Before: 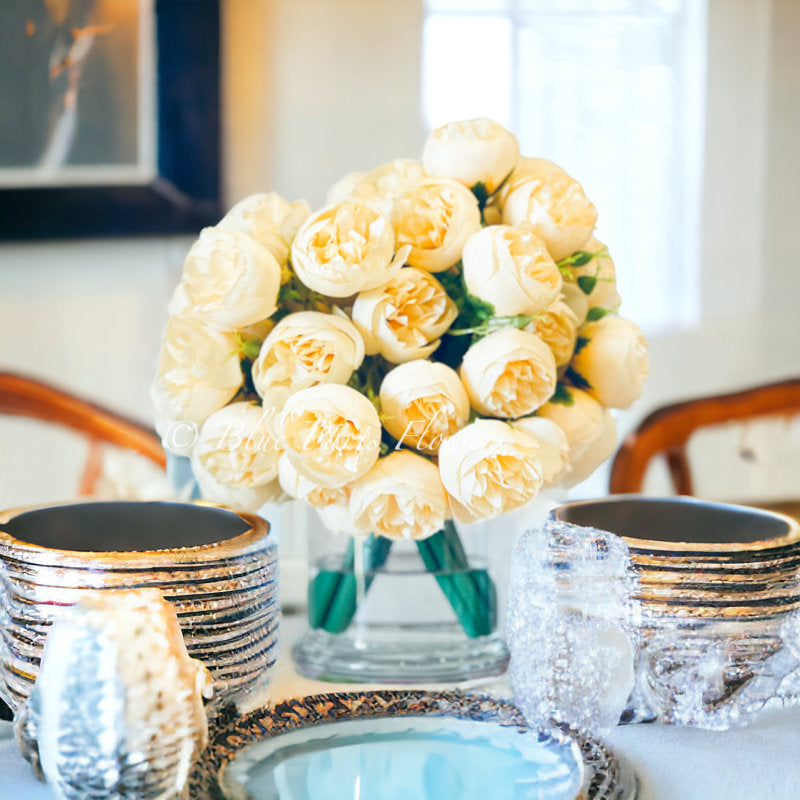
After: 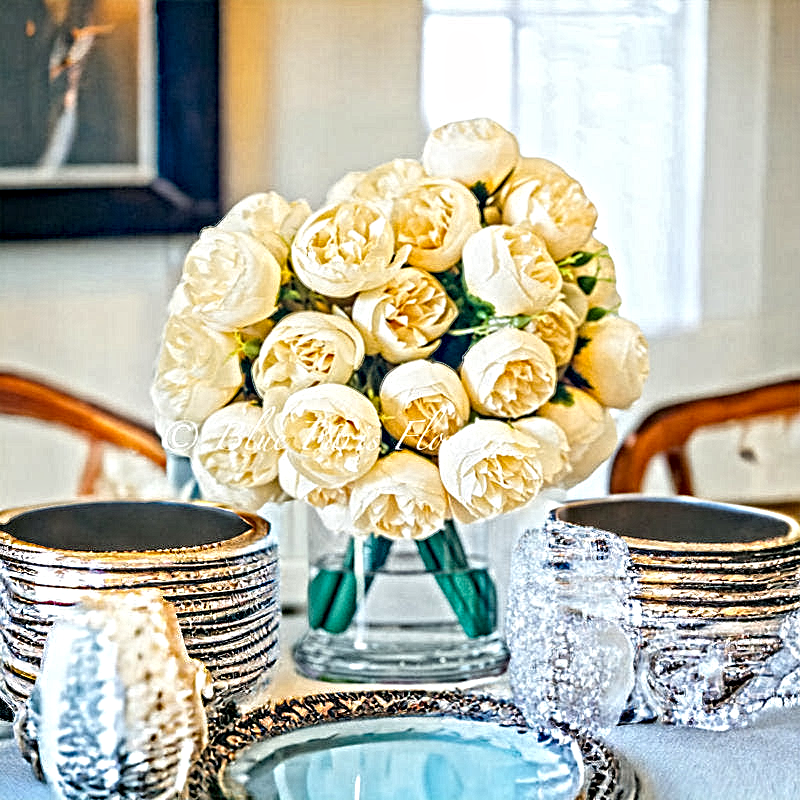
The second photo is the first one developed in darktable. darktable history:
contrast equalizer: octaves 7, y [[0.406, 0.494, 0.589, 0.753, 0.877, 0.999], [0.5 ×6], [0.5 ×6], [0 ×6], [0 ×6]]
haze removal: strength 0.29, distance 0.25, compatibility mode true, adaptive false
